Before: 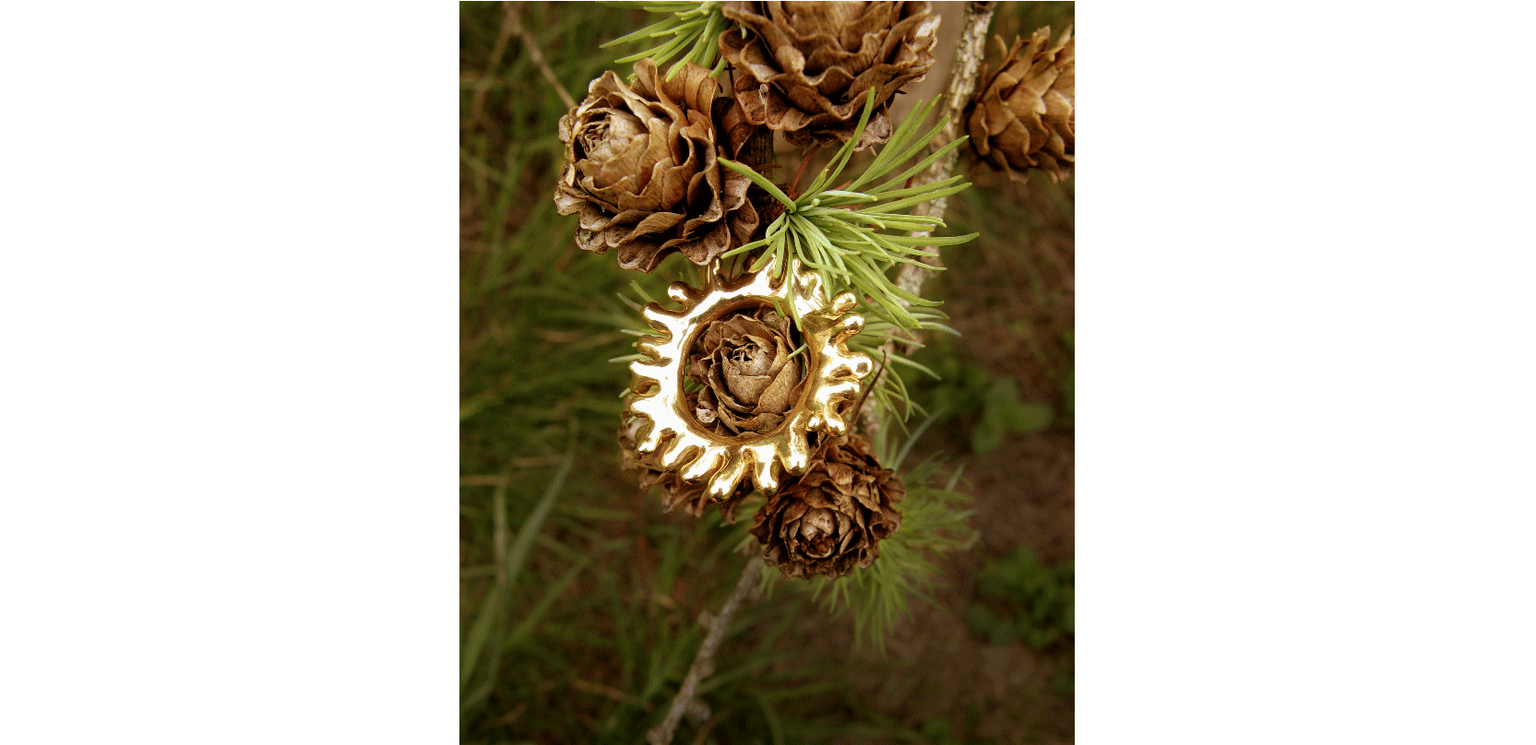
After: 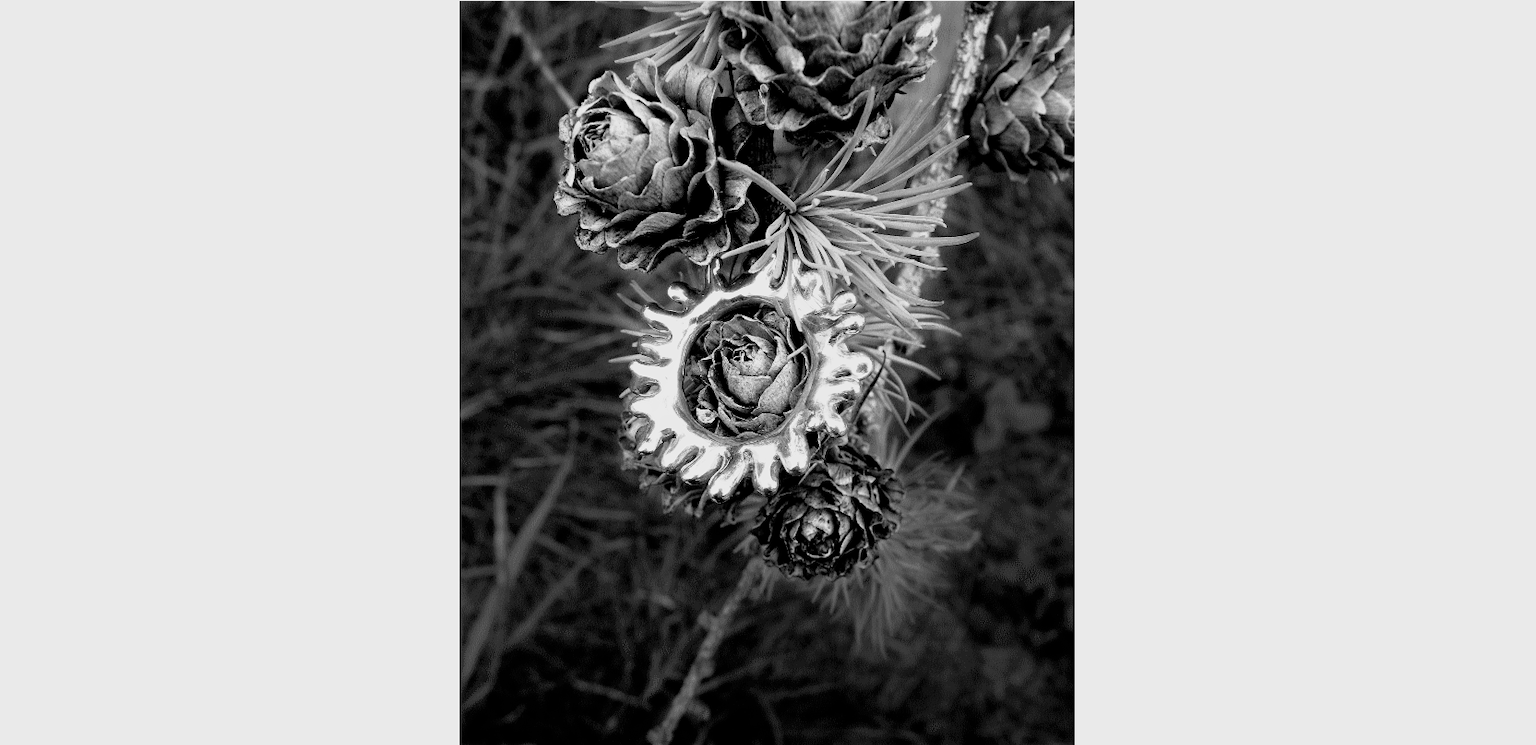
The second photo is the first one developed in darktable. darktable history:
exposure: black level correction 0.001, exposure 0.5 EV, compensate exposure bias true, compensate highlight preservation false
color correction: highlights a* -15.58, highlights b* 40, shadows a* -40, shadows b* -26.18
color zones: curves: ch0 [(0, 0.5) (0.125, 0.4) (0.25, 0.5) (0.375, 0.4) (0.5, 0.4) (0.625, 0.35) (0.75, 0.35) (0.875, 0.5)]; ch1 [(0, 0.35) (0.125, 0.45) (0.25, 0.35) (0.375, 0.35) (0.5, 0.35) (0.625, 0.35) (0.75, 0.45) (0.875, 0.35)]; ch2 [(0, 0.6) (0.125, 0.5) (0.25, 0.5) (0.375, 0.6) (0.5, 0.6) (0.625, 0.5) (0.75, 0.5) (0.875, 0.5)]
filmic rgb: black relative exposure -3.72 EV, white relative exposure 2.77 EV, dynamic range scaling -5.32%, hardness 3.03
monochrome: on, module defaults
